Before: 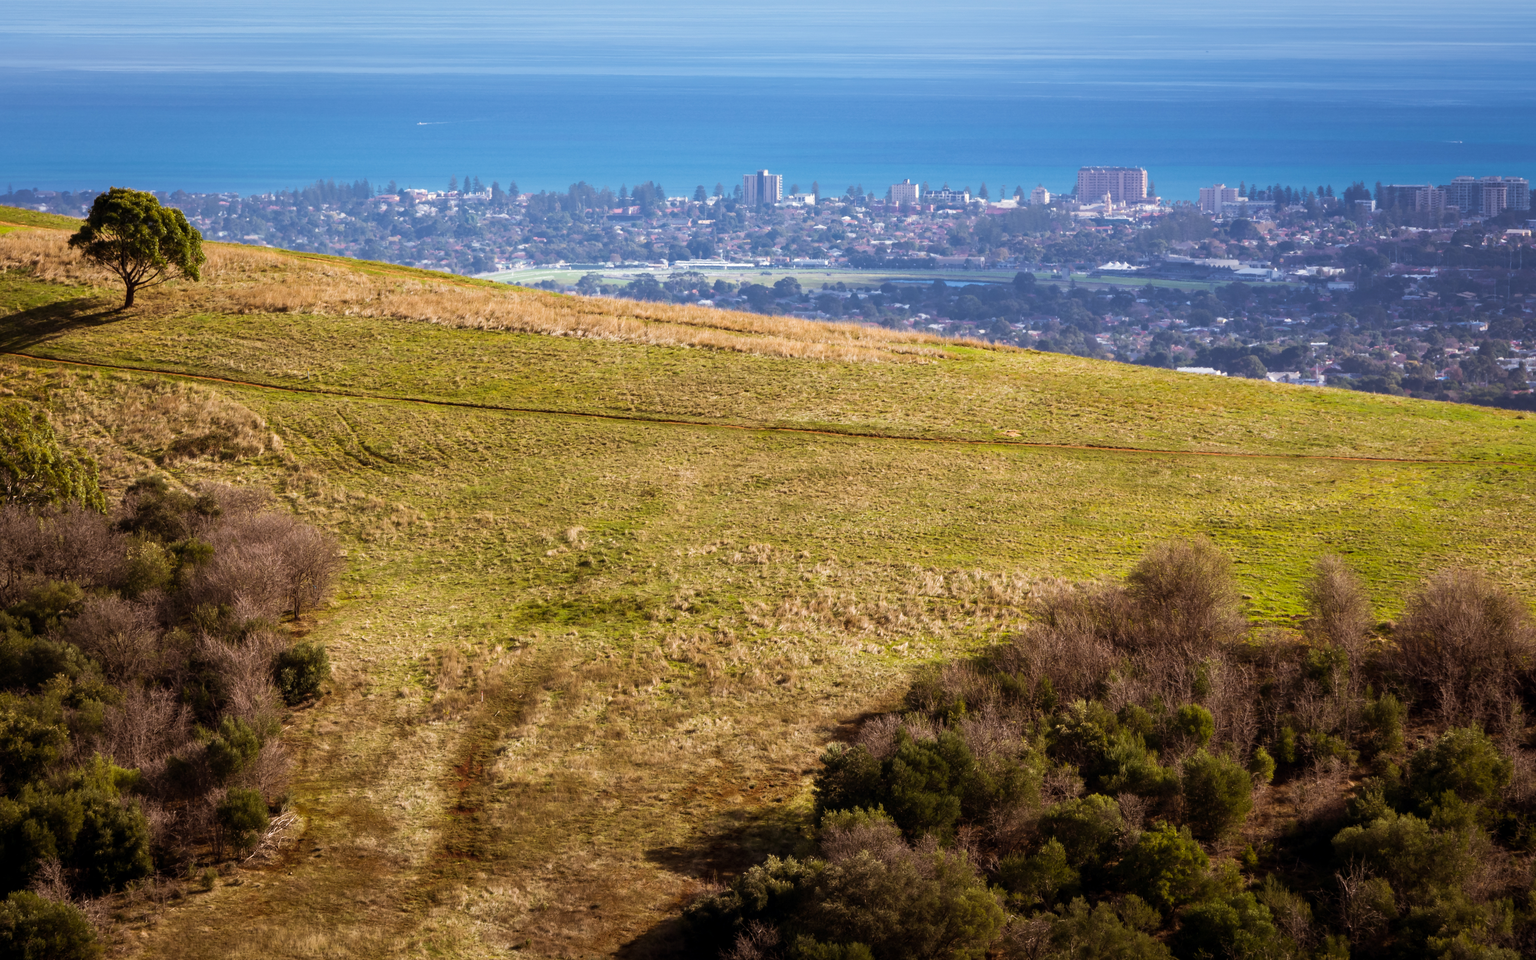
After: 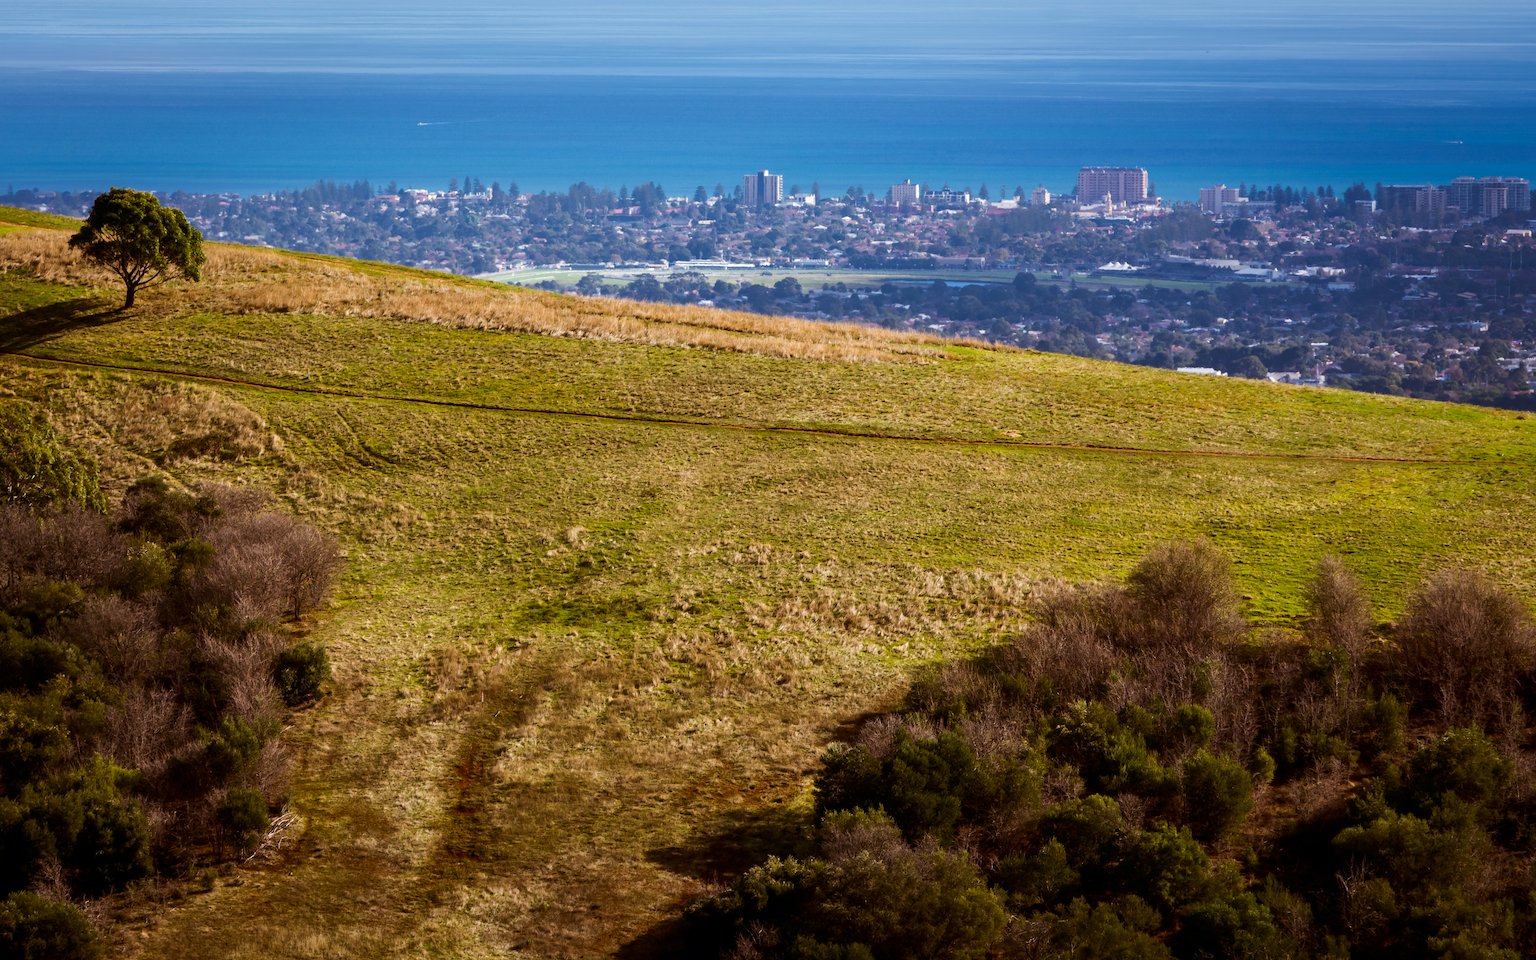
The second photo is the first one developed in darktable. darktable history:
contrast brightness saturation: contrast 0.067, brightness -0.131, saturation 0.065
